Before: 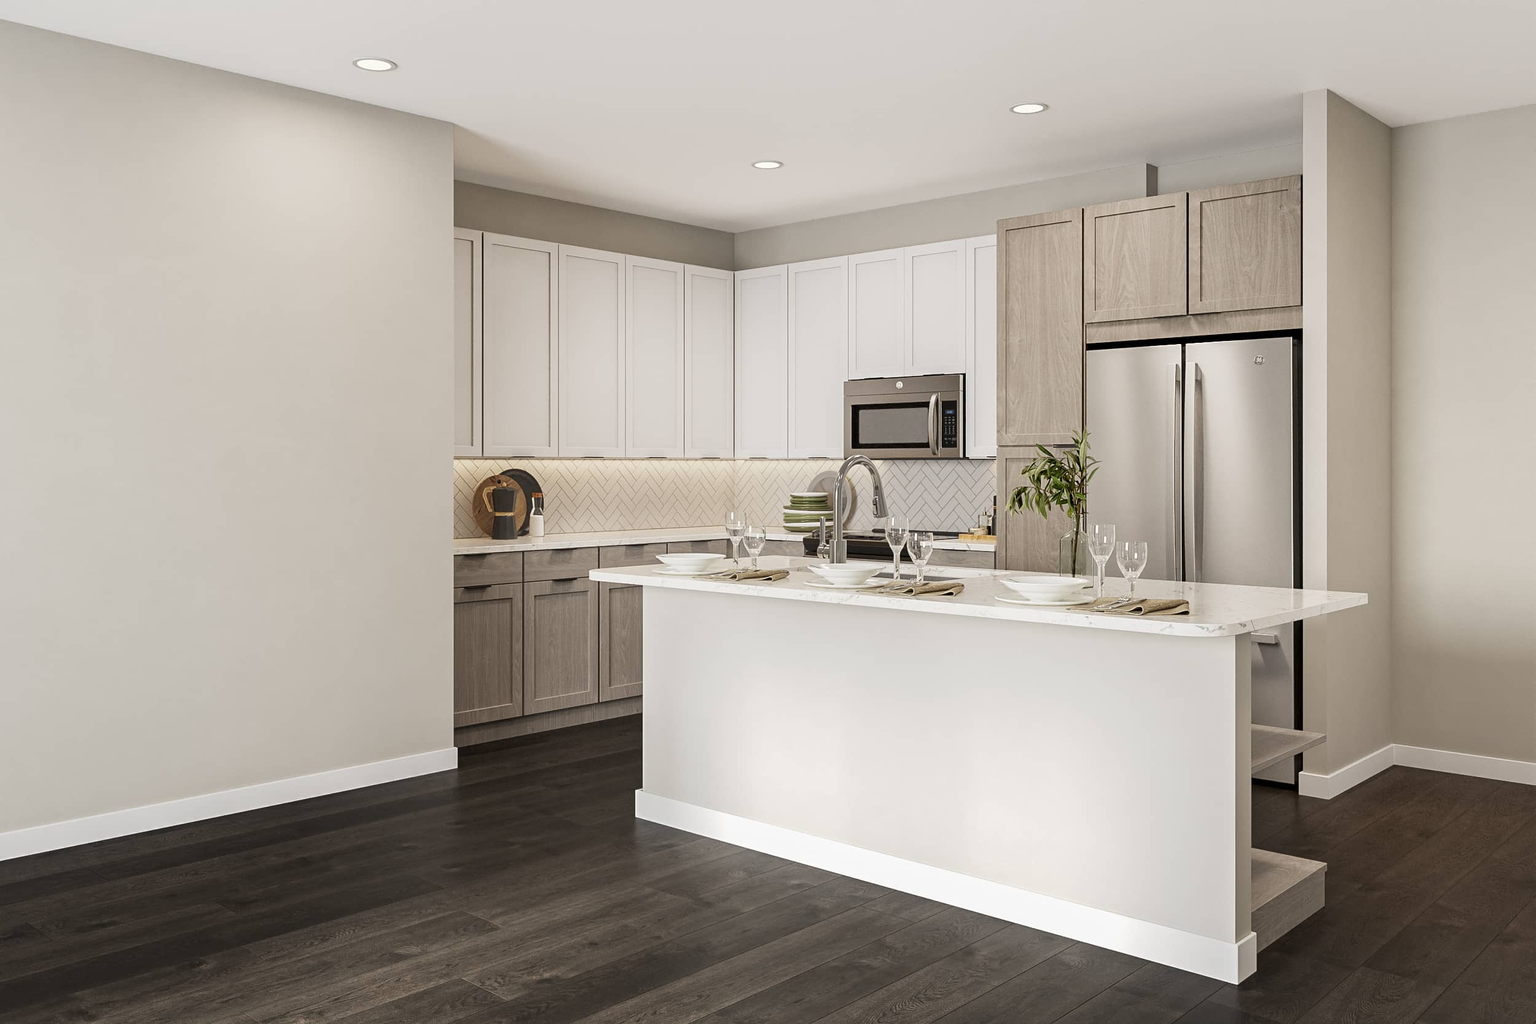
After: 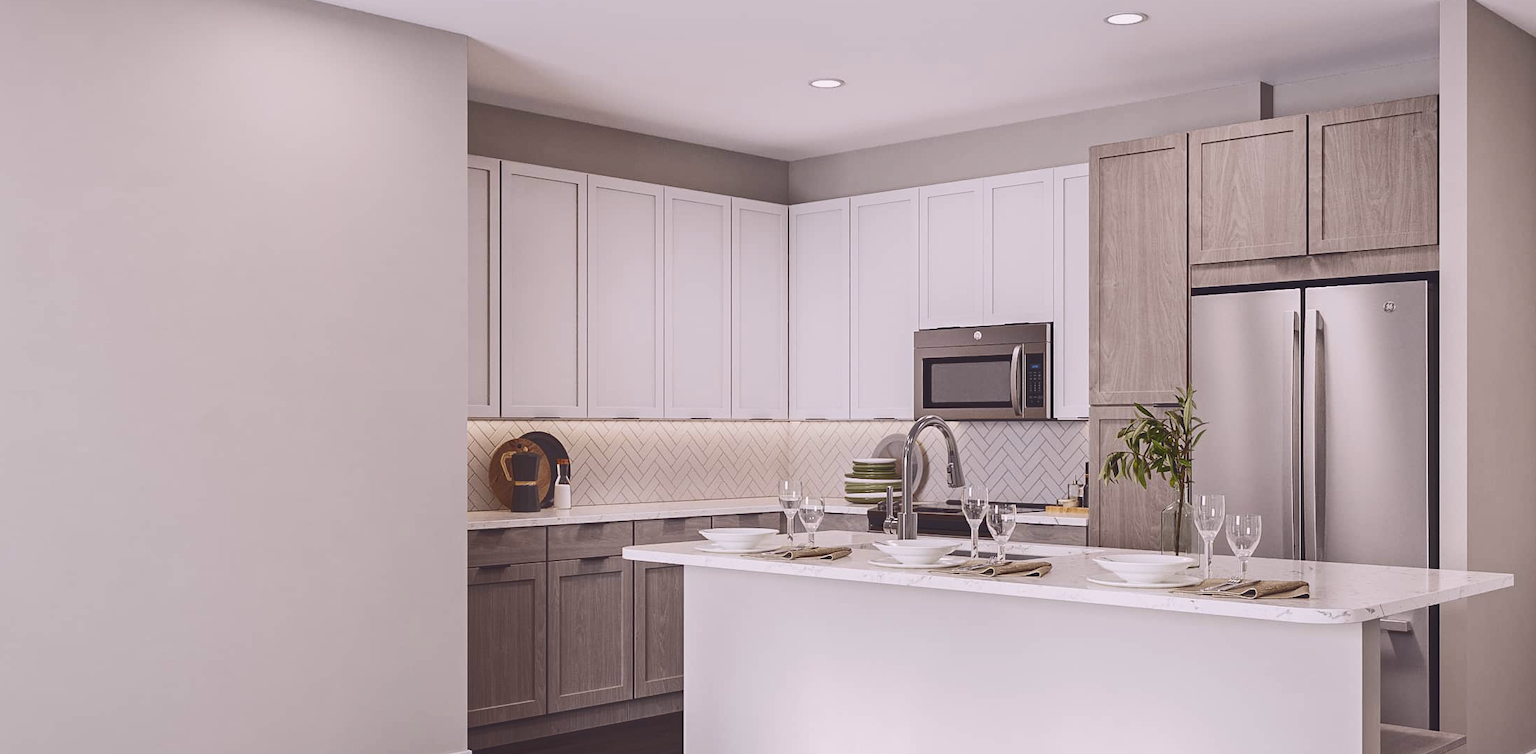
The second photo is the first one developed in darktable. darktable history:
crop: left 2.964%, top 9.003%, right 9.651%, bottom 26.577%
tone curve: curves: ch0 [(0, 0.142) (0.384, 0.314) (0.752, 0.711) (0.991, 0.95)]; ch1 [(0.006, 0.129) (0.346, 0.384) (1, 1)]; ch2 [(0.003, 0.057) (0.261, 0.248) (1, 1)], color space Lab, independent channels, preserve colors none
